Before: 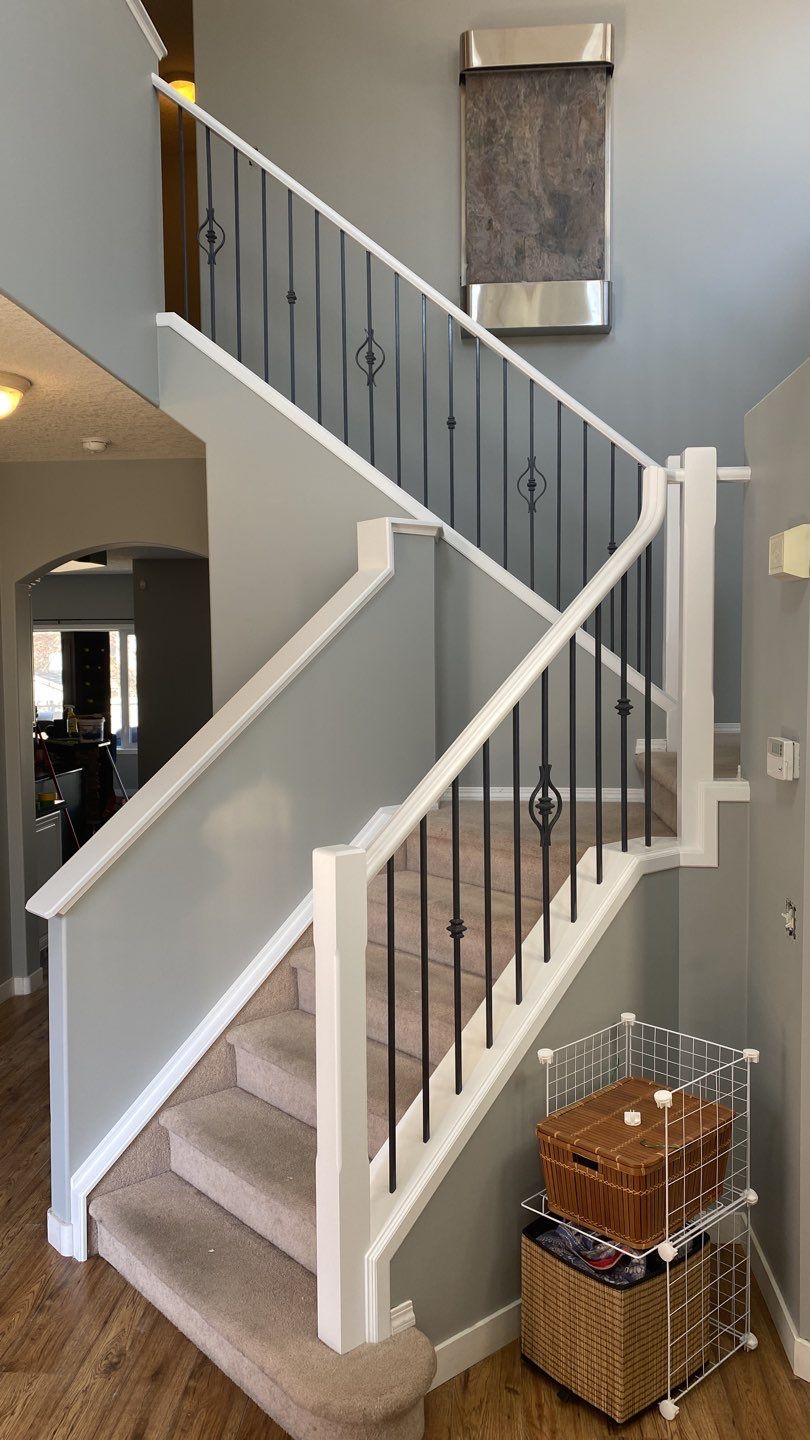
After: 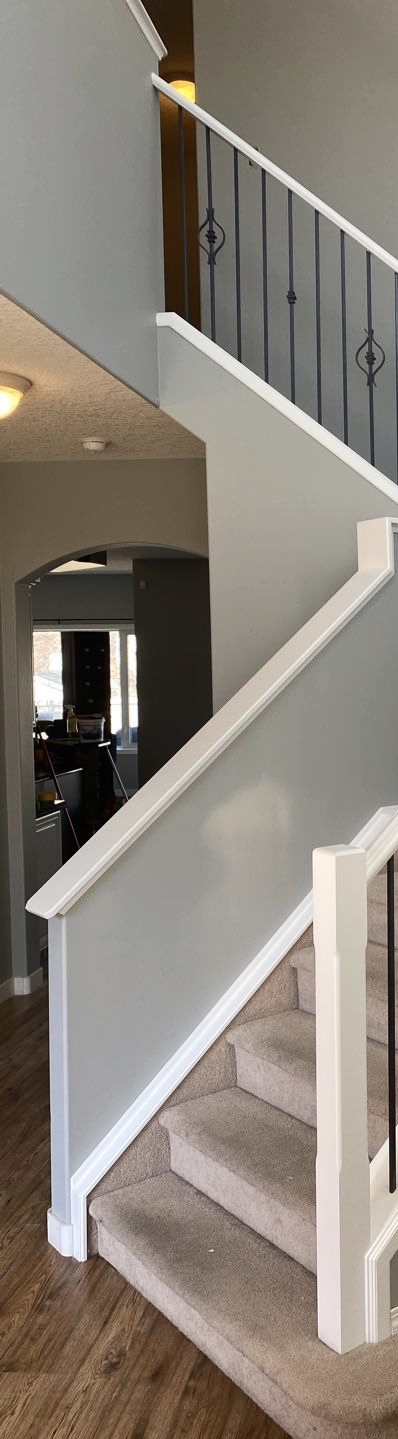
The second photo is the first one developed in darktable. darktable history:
crop and rotate: left 0%, top 0%, right 50.845%
contrast brightness saturation: contrast 0.11, saturation -0.17
